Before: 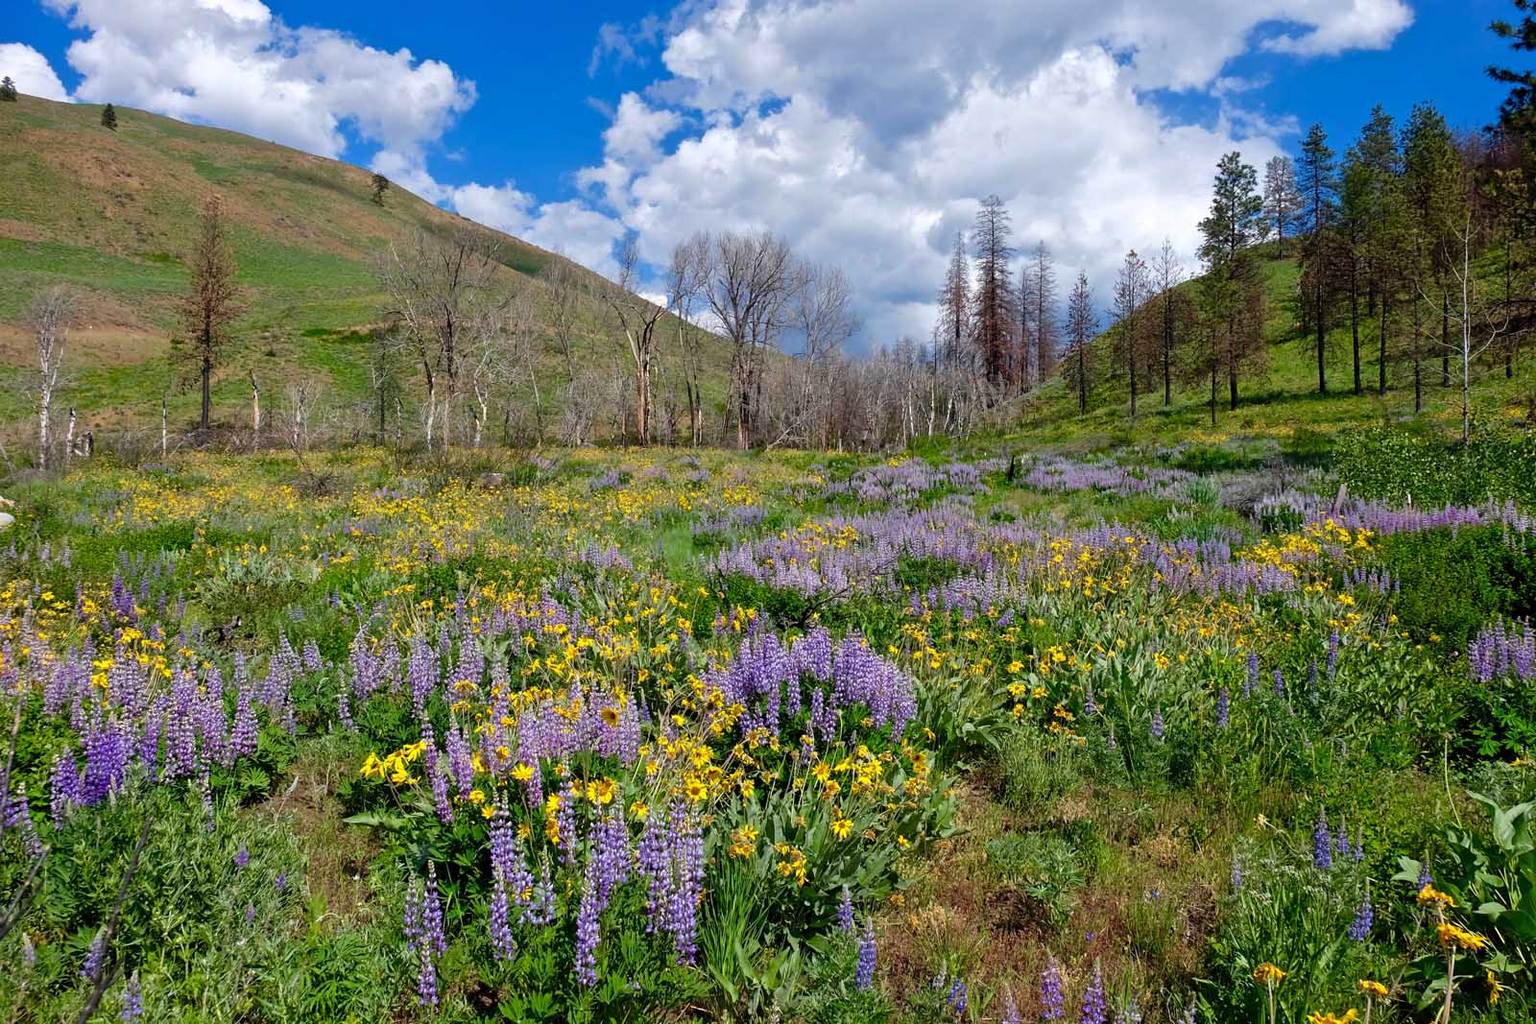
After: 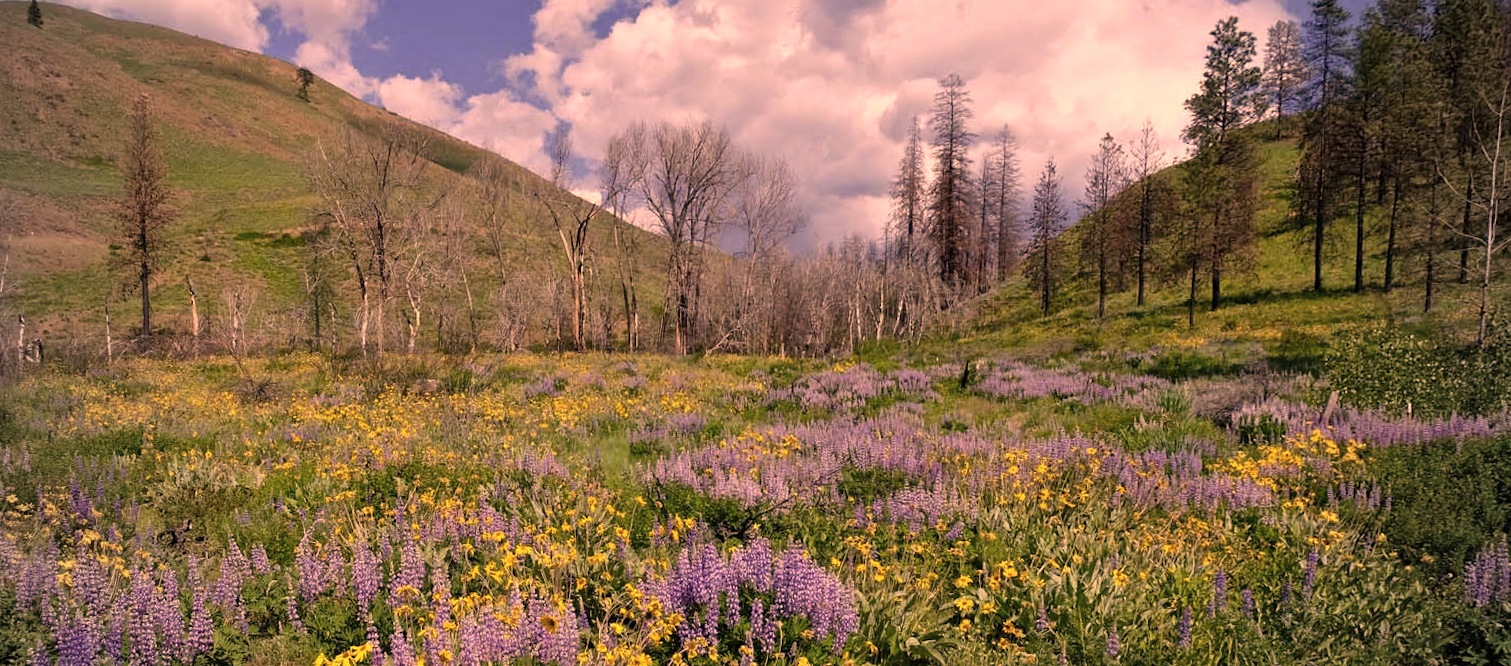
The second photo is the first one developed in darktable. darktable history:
rotate and perspective: rotation 0.062°, lens shift (vertical) 0.115, lens shift (horizontal) -0.133, crop left 0.047, crop right 0.94, crop top 0.061, crop bottom 0.94
color correction: highlights a* 40, highlights b* 40, saturation 0.69
vignetting: fall-off start 74.49%, fall-off radius 65.9%, brightness -0.628, saturation -0.68
crop: top 11.166%, bottom 22.168%
